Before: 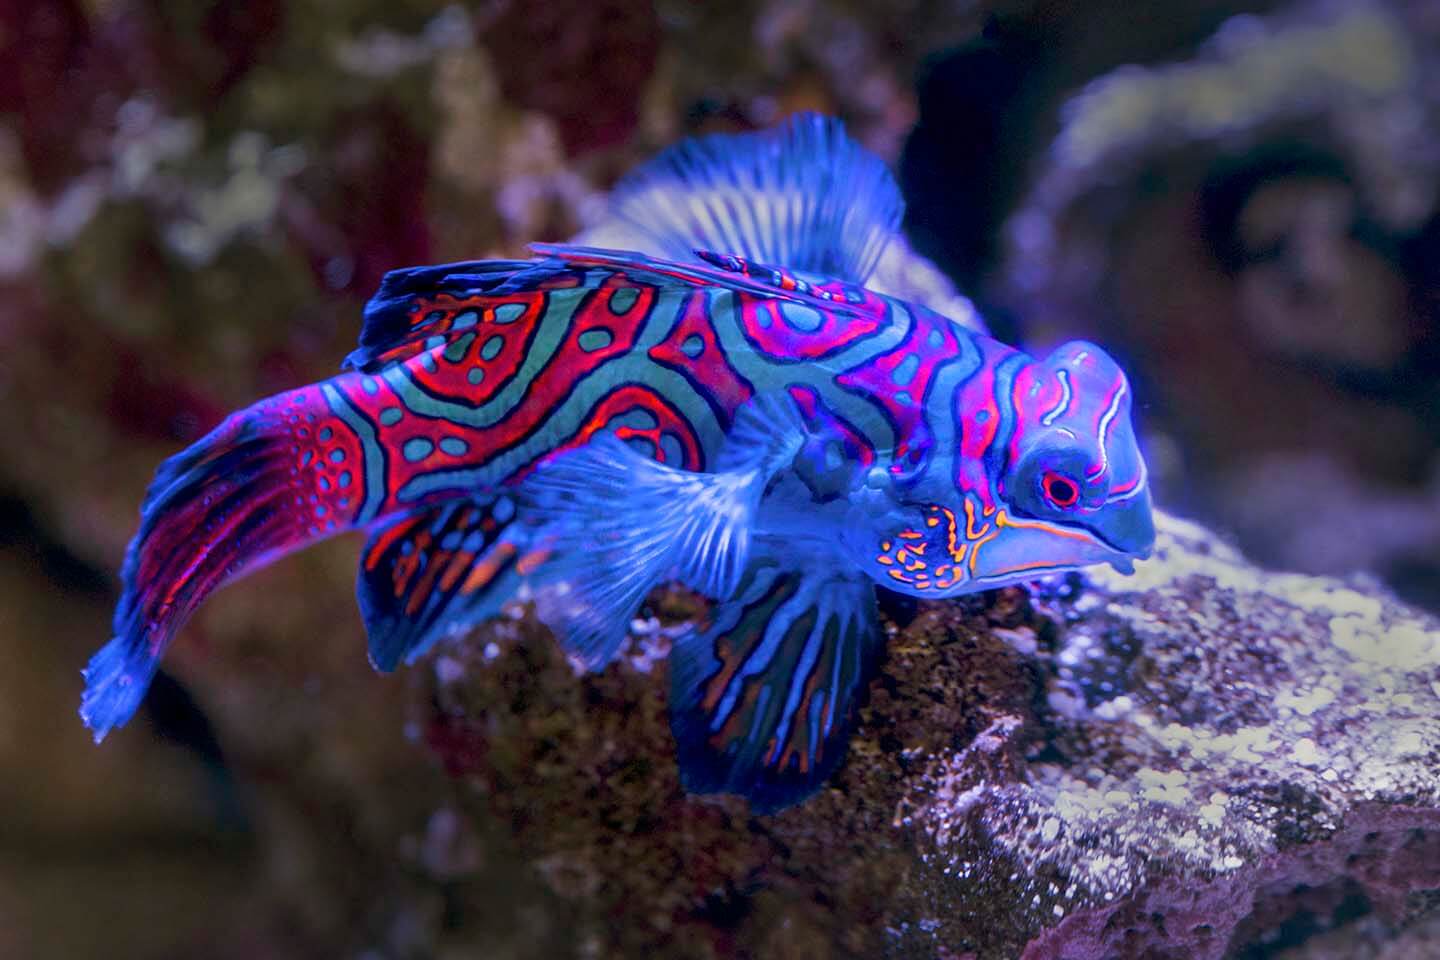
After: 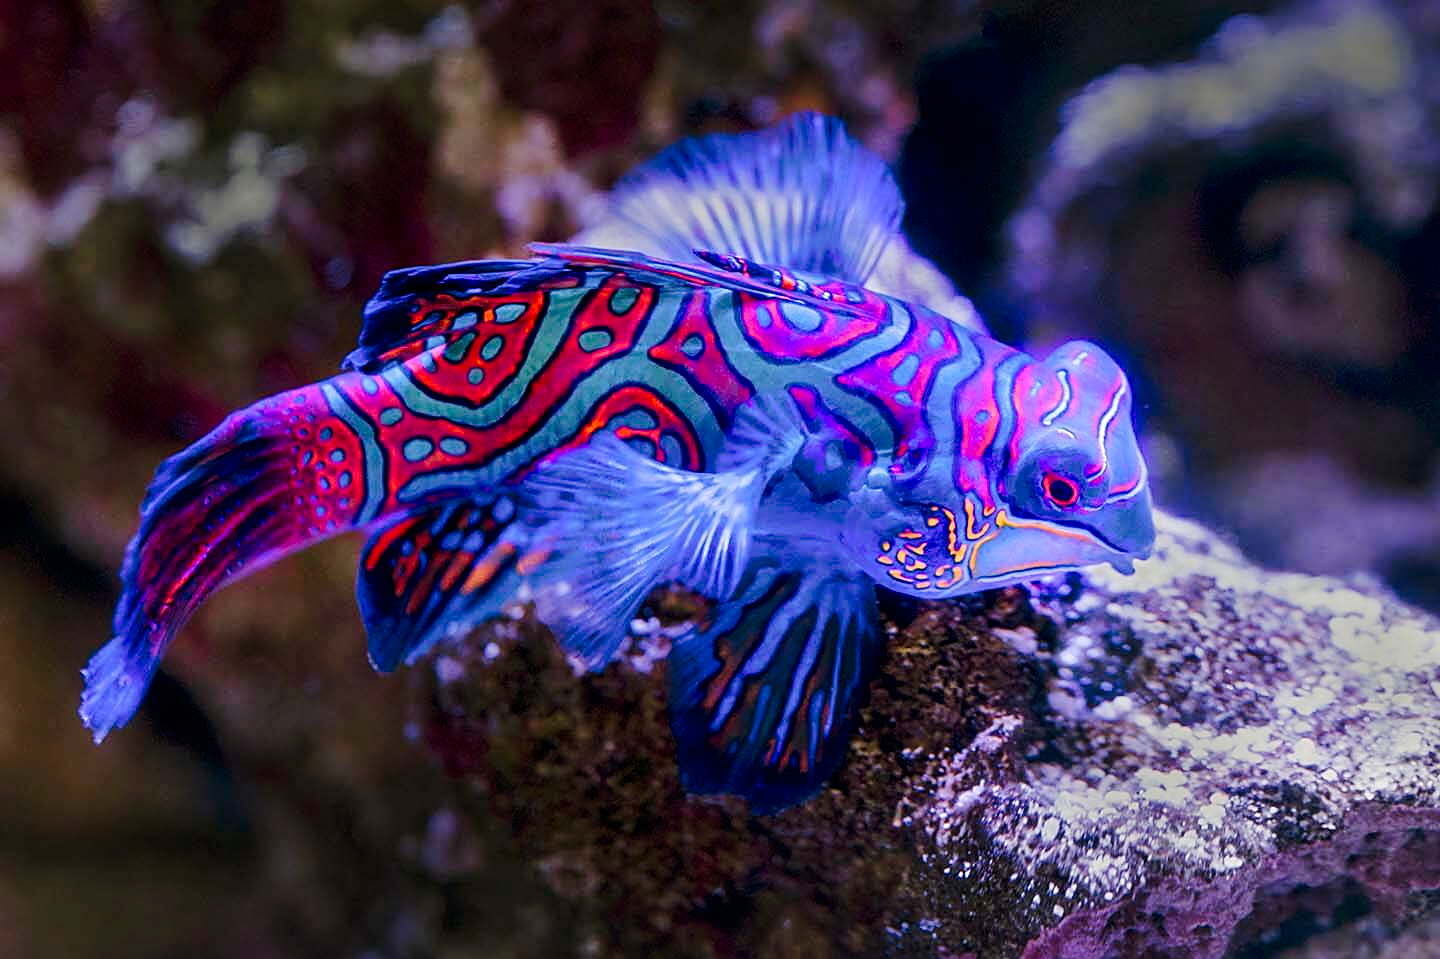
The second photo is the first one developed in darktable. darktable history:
crop: bottom 0.068%
tone curve: curves: ch0 [(0, 0) (0.081, 0.044) (0.185, 0.145) (0.283, 0.273) (0.405, 0.449) (0.495, 0.554) (0.686, 0.743) (0.826, 0.853) (0.978, 0.988)]; ch1 [(0, 0) (0.147, 0.166) (0.321, 0.362) (0.371, 0.402) (0.423, 0.426) (0.479, 0.472) (0.505, 0.497) (0.521, 0.506) (0.551, 0.546) (0.586, 0.571) (0.625, 0.638) (0.68, 0.715) (1, 1)]; ch2 [(0, 0) (0.346, 0.378) (0.404, 0.427) (0.502, 0.498) (0.531, 0.517) (0.547, 0.526) (0.582, 0.571) (0.629, 0.626) (0.717, 0.678) (1, 1)], preserve colors none
sharpen: on, module defaults
